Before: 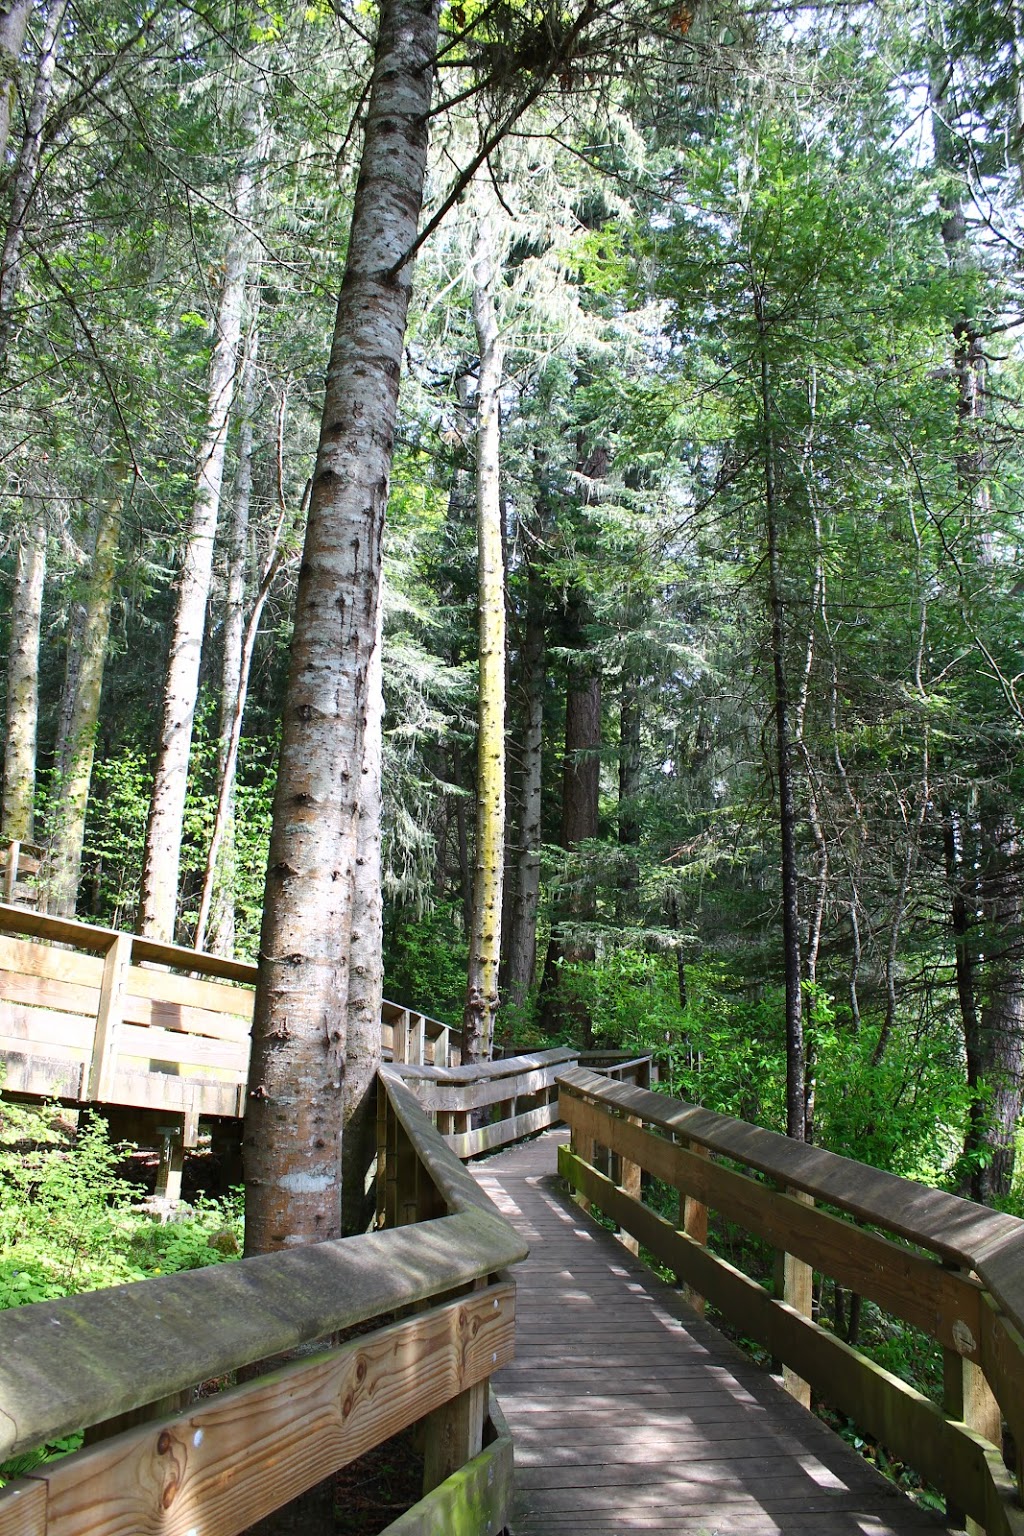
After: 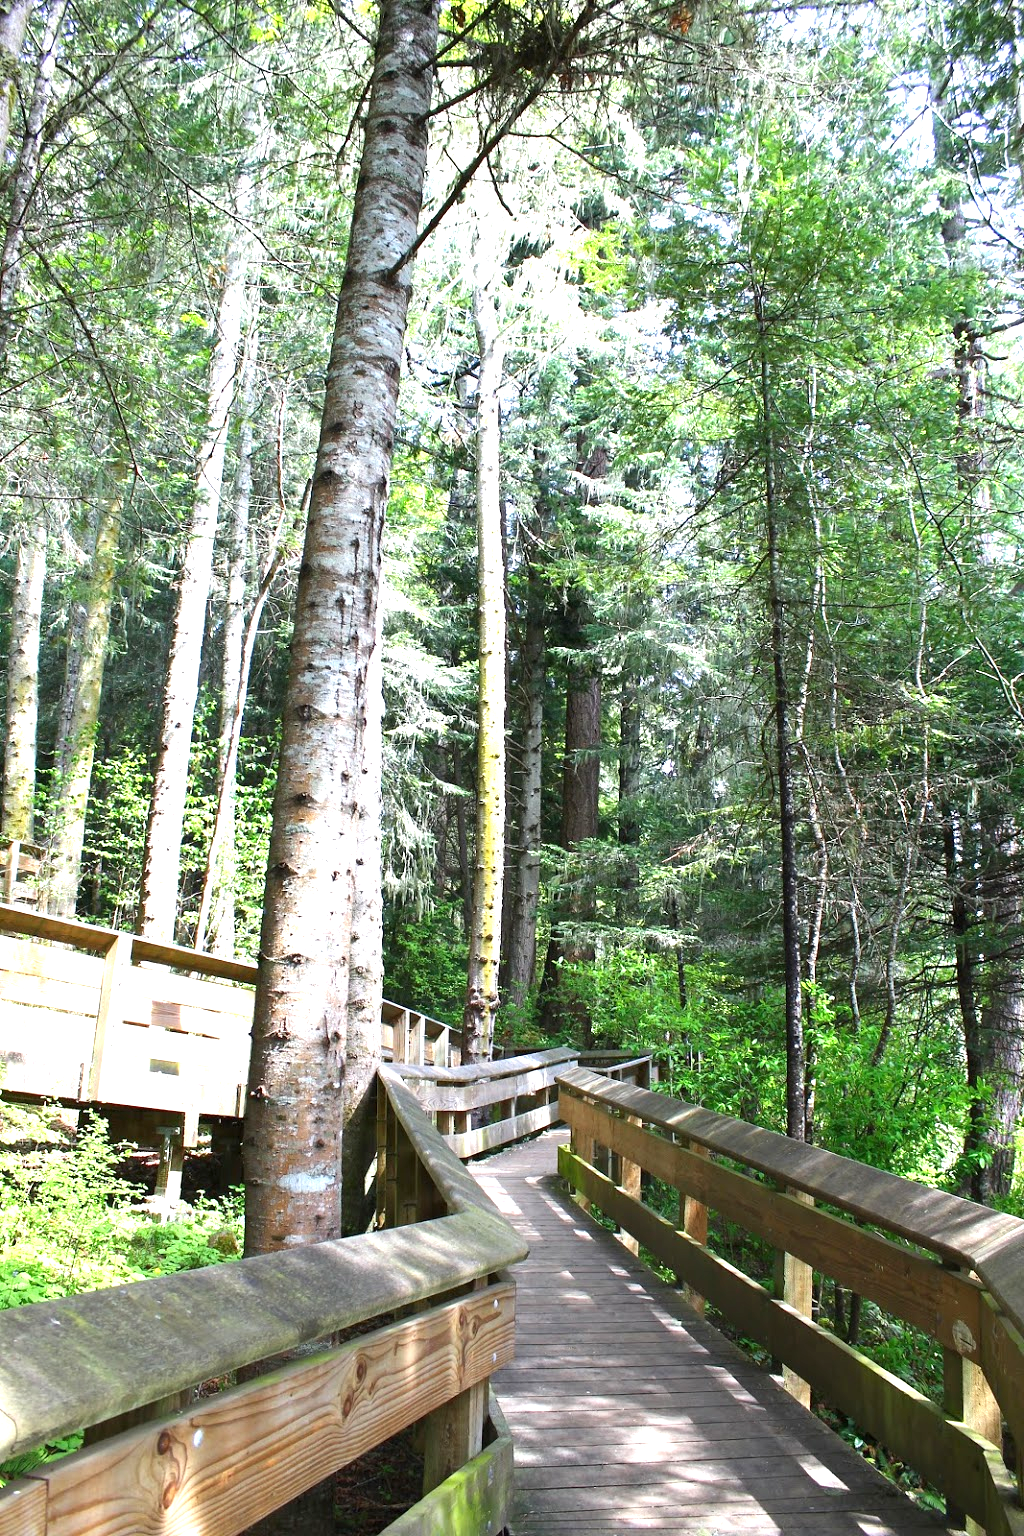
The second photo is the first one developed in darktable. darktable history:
exposure: exposure 0.943 EV, compensate highlight preservation false
